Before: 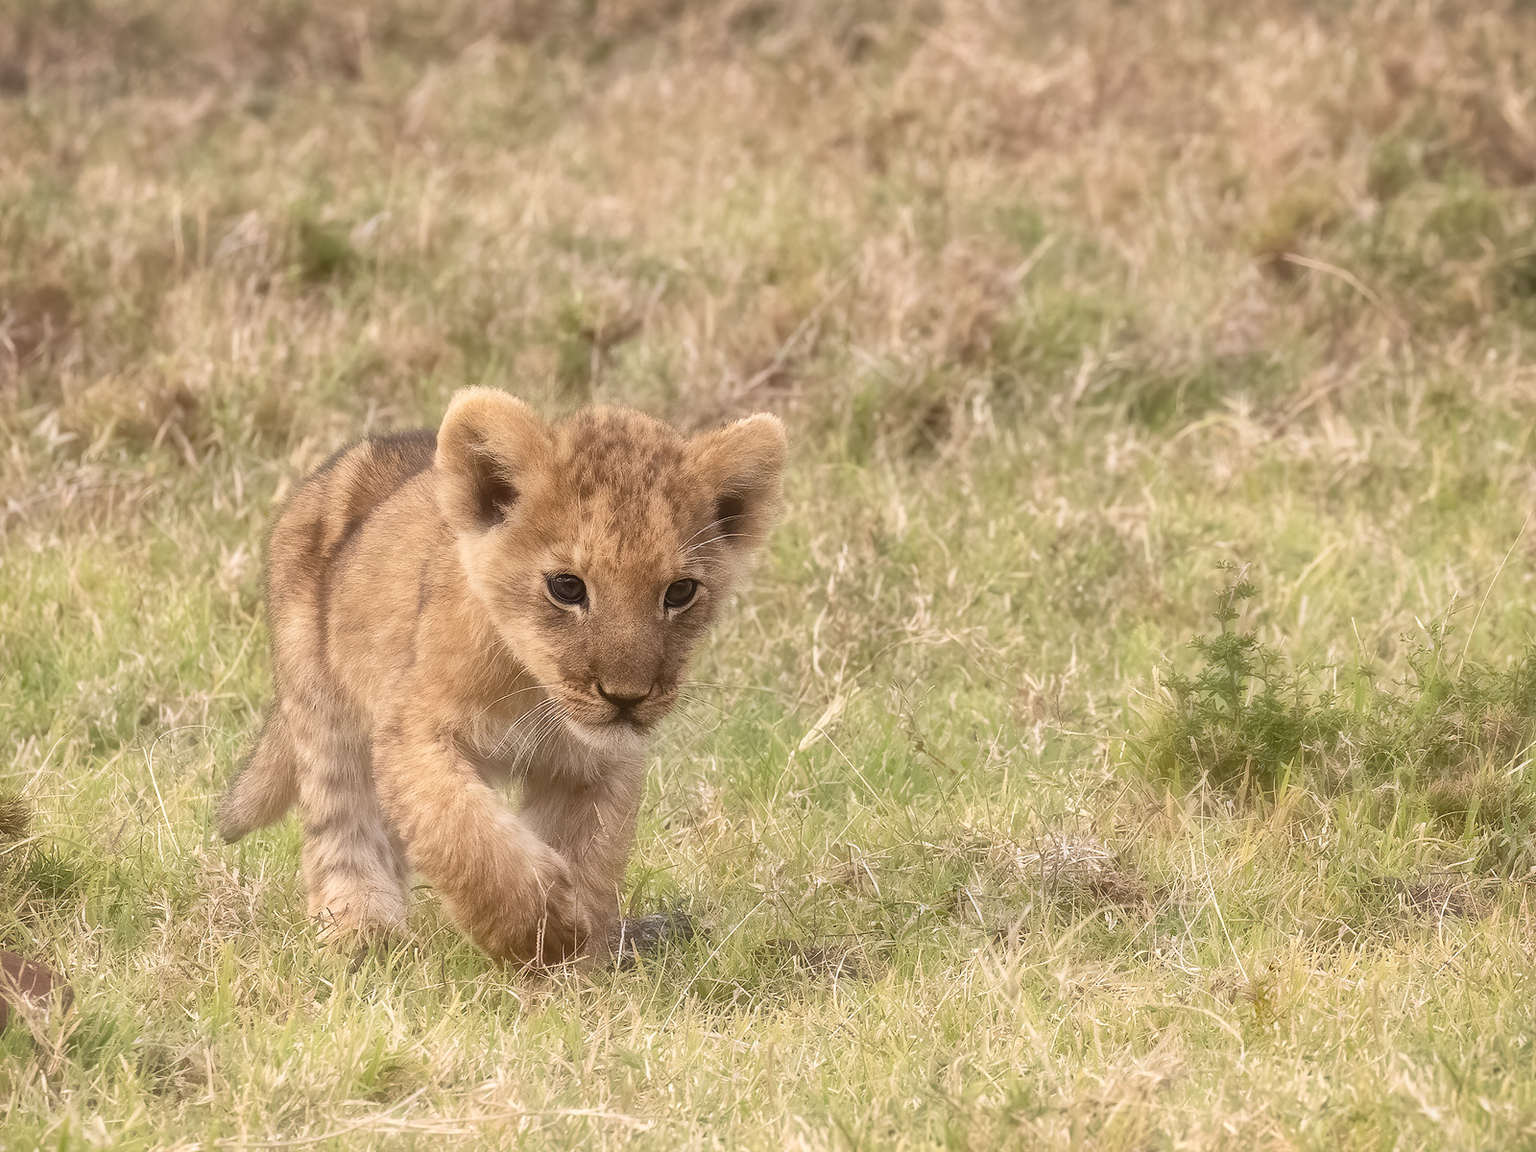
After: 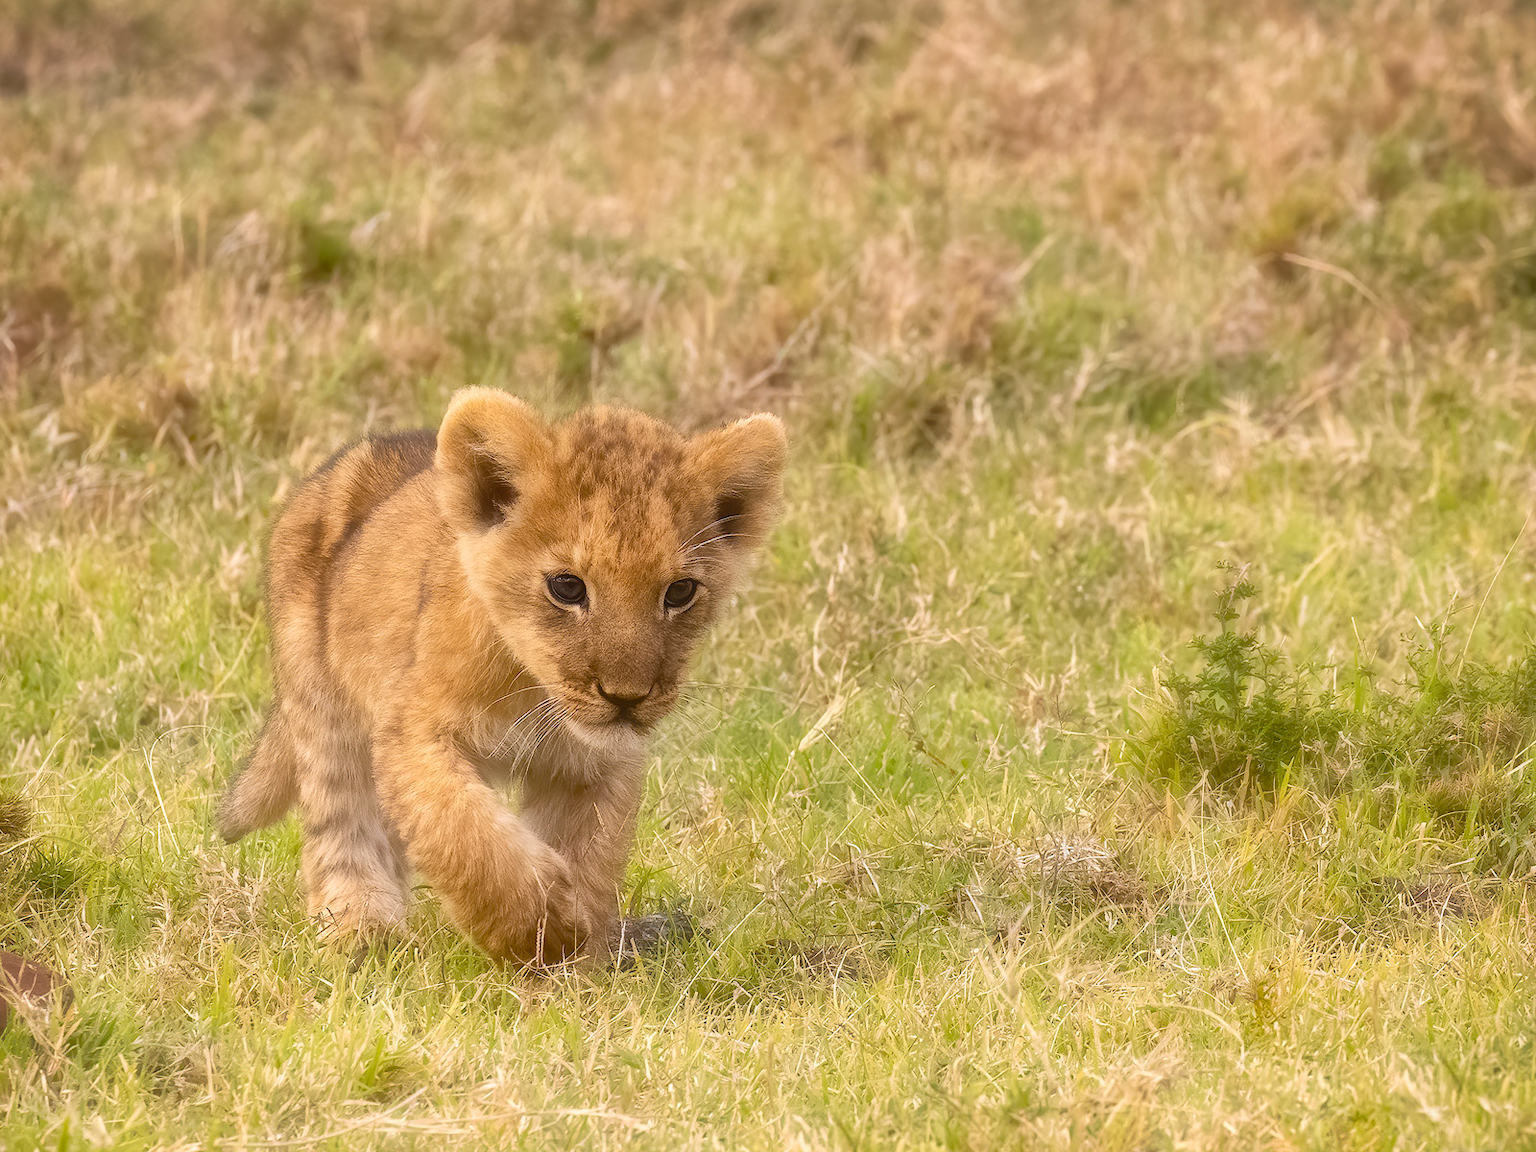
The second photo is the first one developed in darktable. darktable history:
color balance rgb: perceptual saturation grading › global saturation 30.821%, global vibrance 20%
